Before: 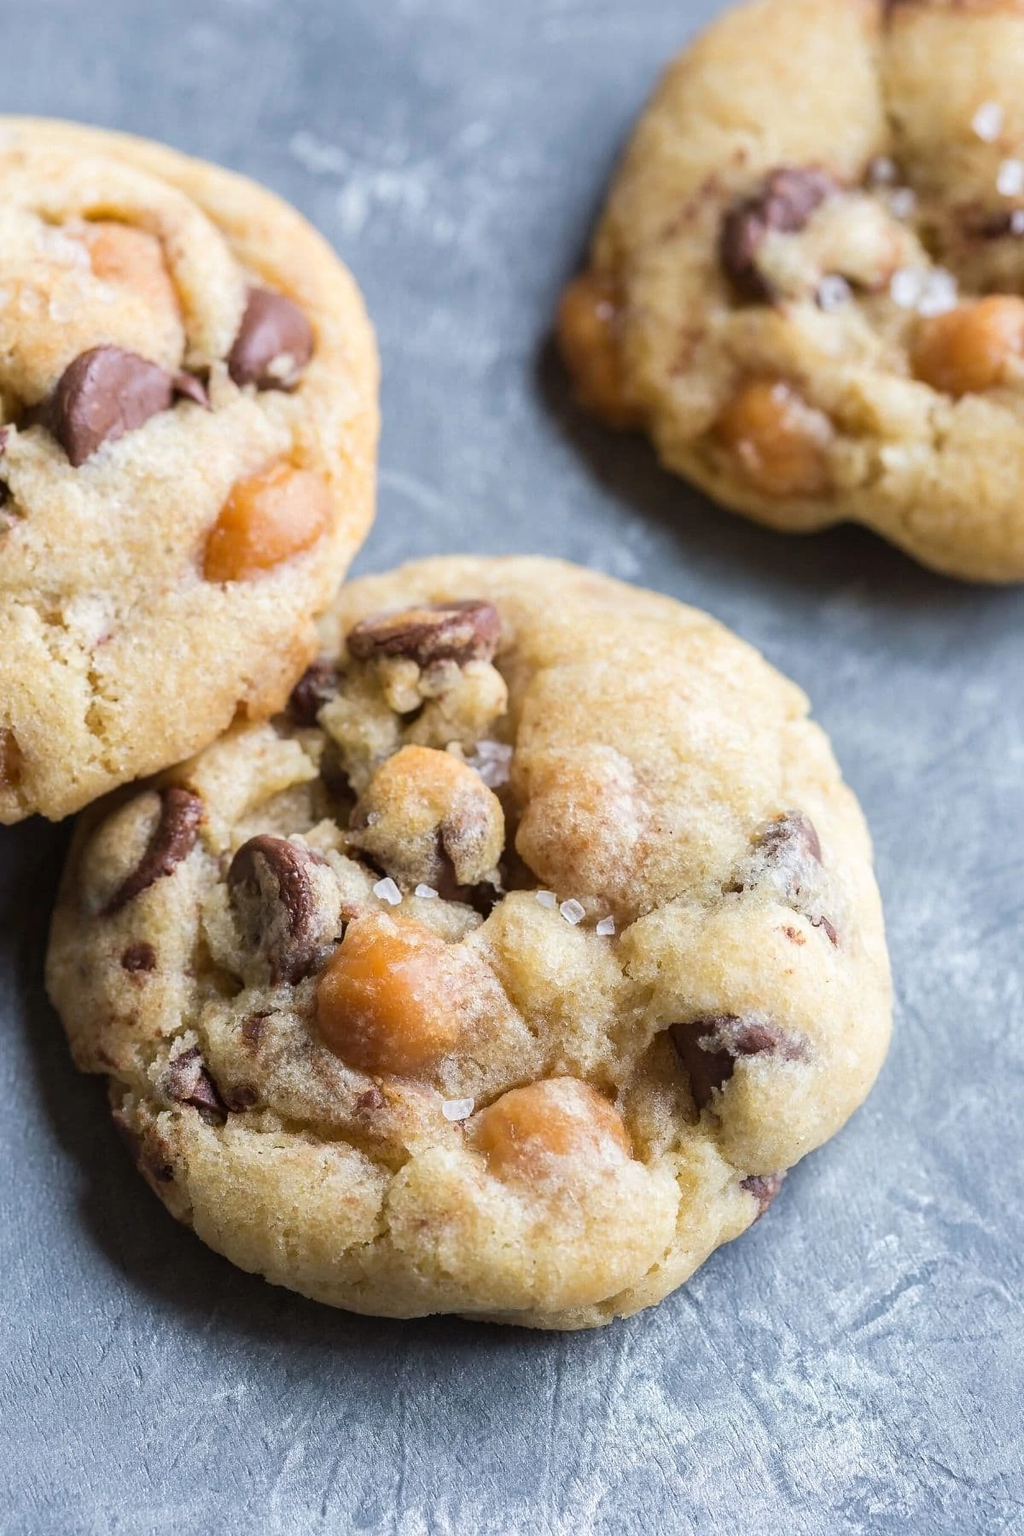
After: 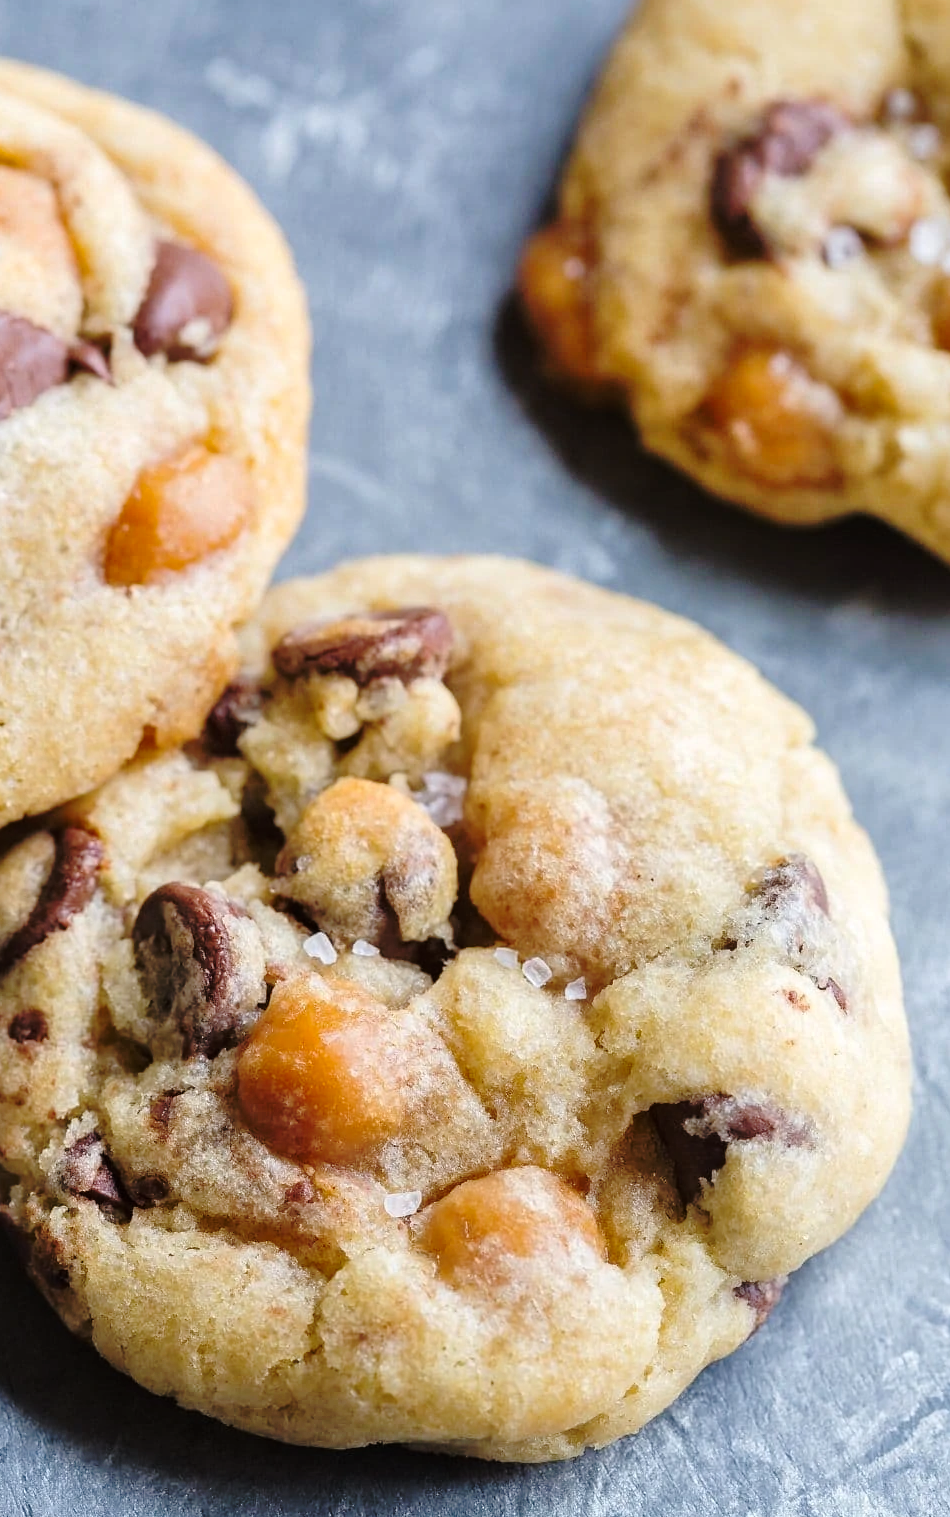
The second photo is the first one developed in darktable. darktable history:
crop: left 11.225%, top 5.381%, right 9.565%, bottom 10.314%
tone equalizer: -8 EV 0.001 EV, -7 EV -0.004 EV, -6 EV 0.009 EV, -5 EV 0.032 EV, -4 EV 0.276 EV, -3 EV 0.644 EV, -2 EV 0.584 EV, -1 EV 0.187 EV, +0 EV 0.024 EV
base curve: curves: ch0 [(0, 0) (0.073, 0.04) (0.157, 0.139) (0.492, 0.492) (0.758, 0.758) (1, 1)], preserve colors none
